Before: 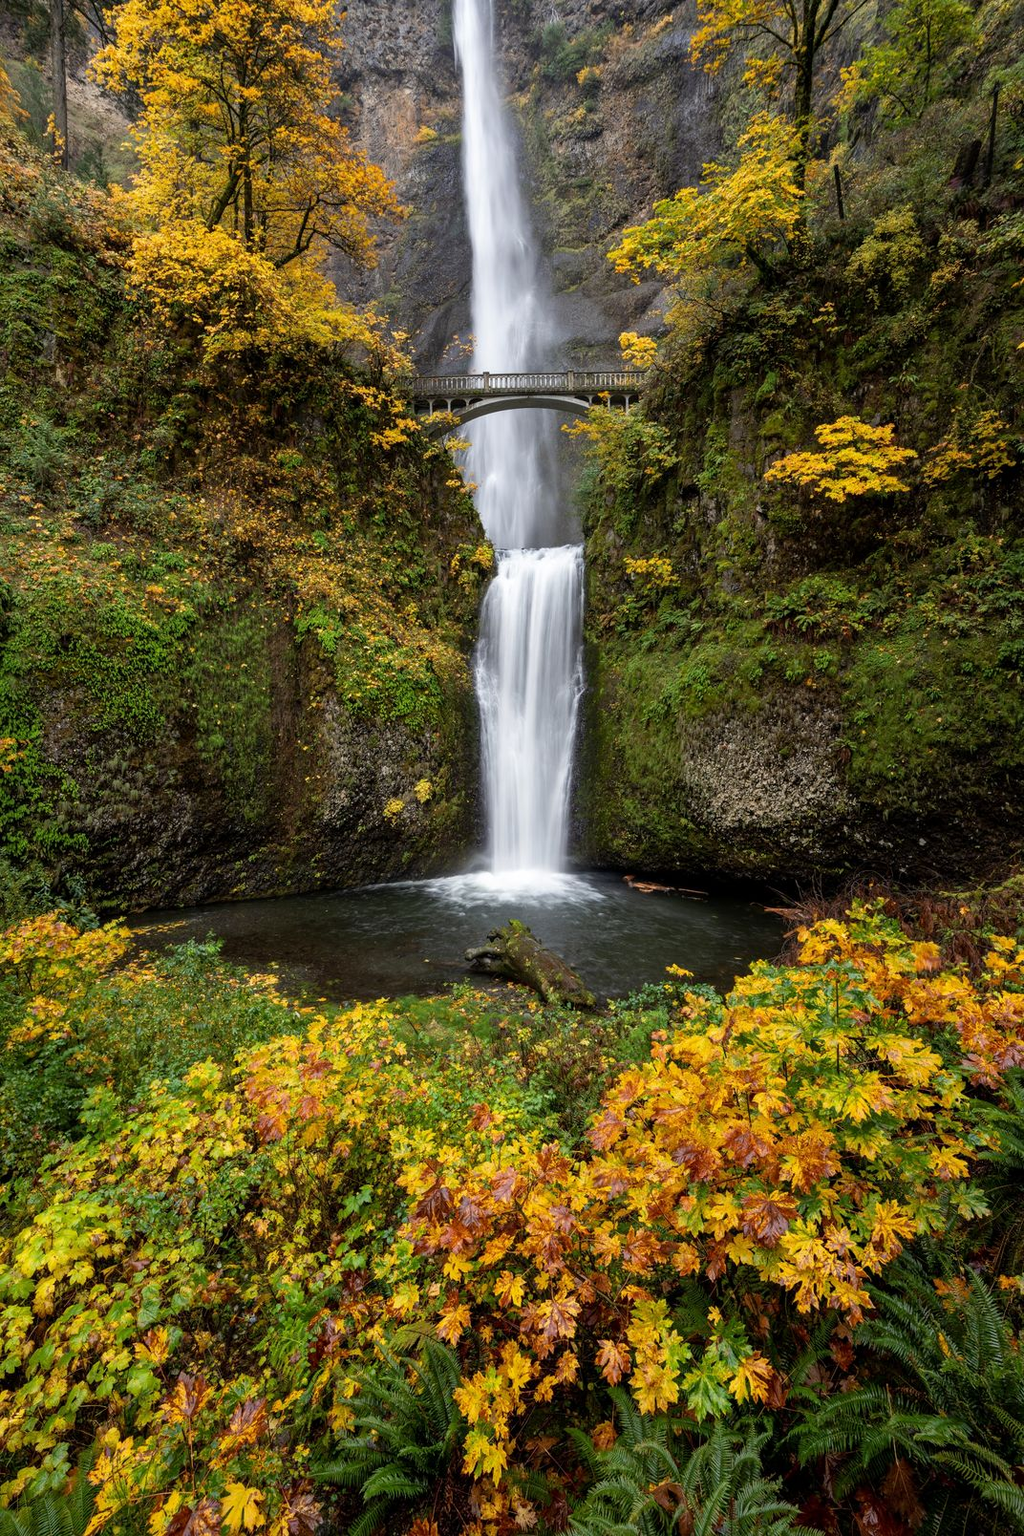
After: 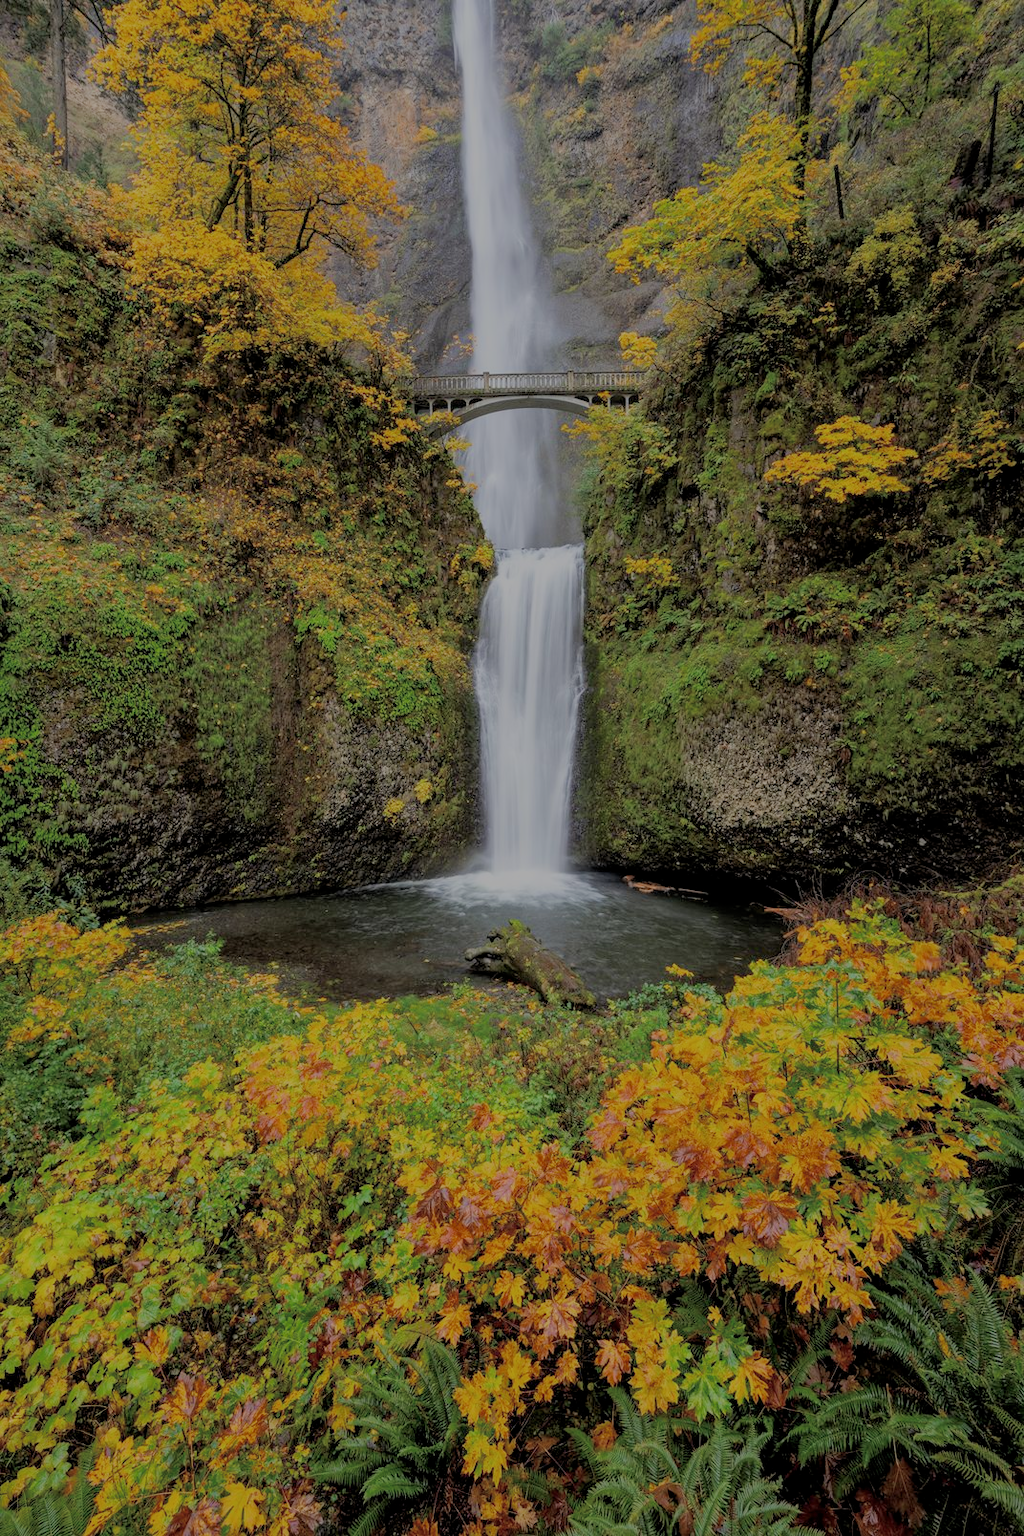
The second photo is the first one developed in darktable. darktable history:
filmic rgb: black relative exposure -7.98 EV, white relative exposure 8.02 EV, target black luminance 0%, hardness 2.48, latitude 76.31%, contrast 0.567, shadows ↔ highlights balance 0.007%, color science v6 (2022), iterations of high-quality reconstruction 0
color zones: curves: ch1 [(0.113, 0.438) (0.75, 0.5)]; ch2 [(0.12, 0.526) (0.75, 0.5)], mix -63.95%
